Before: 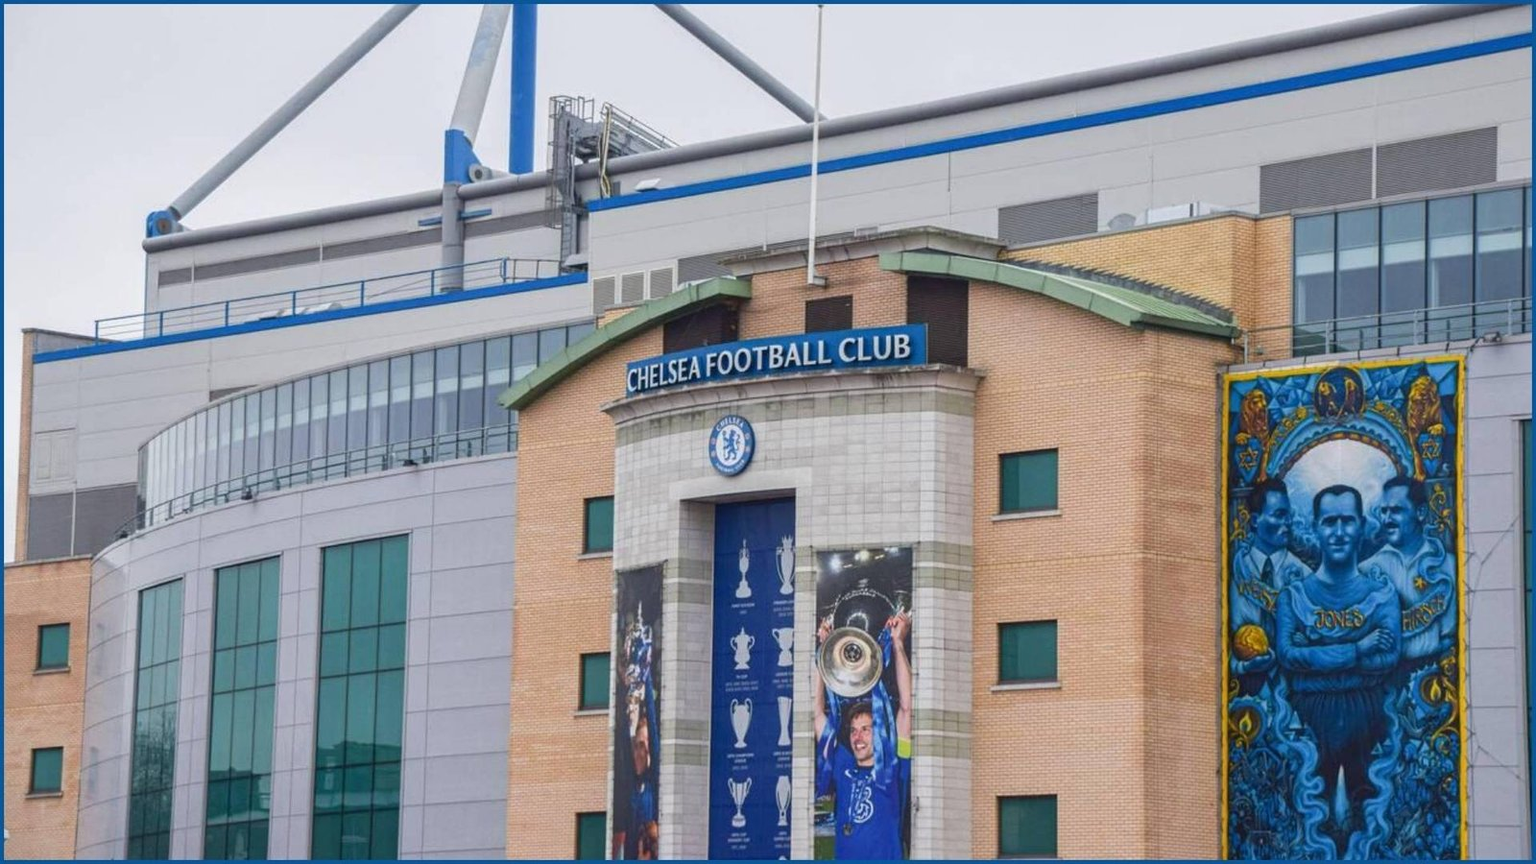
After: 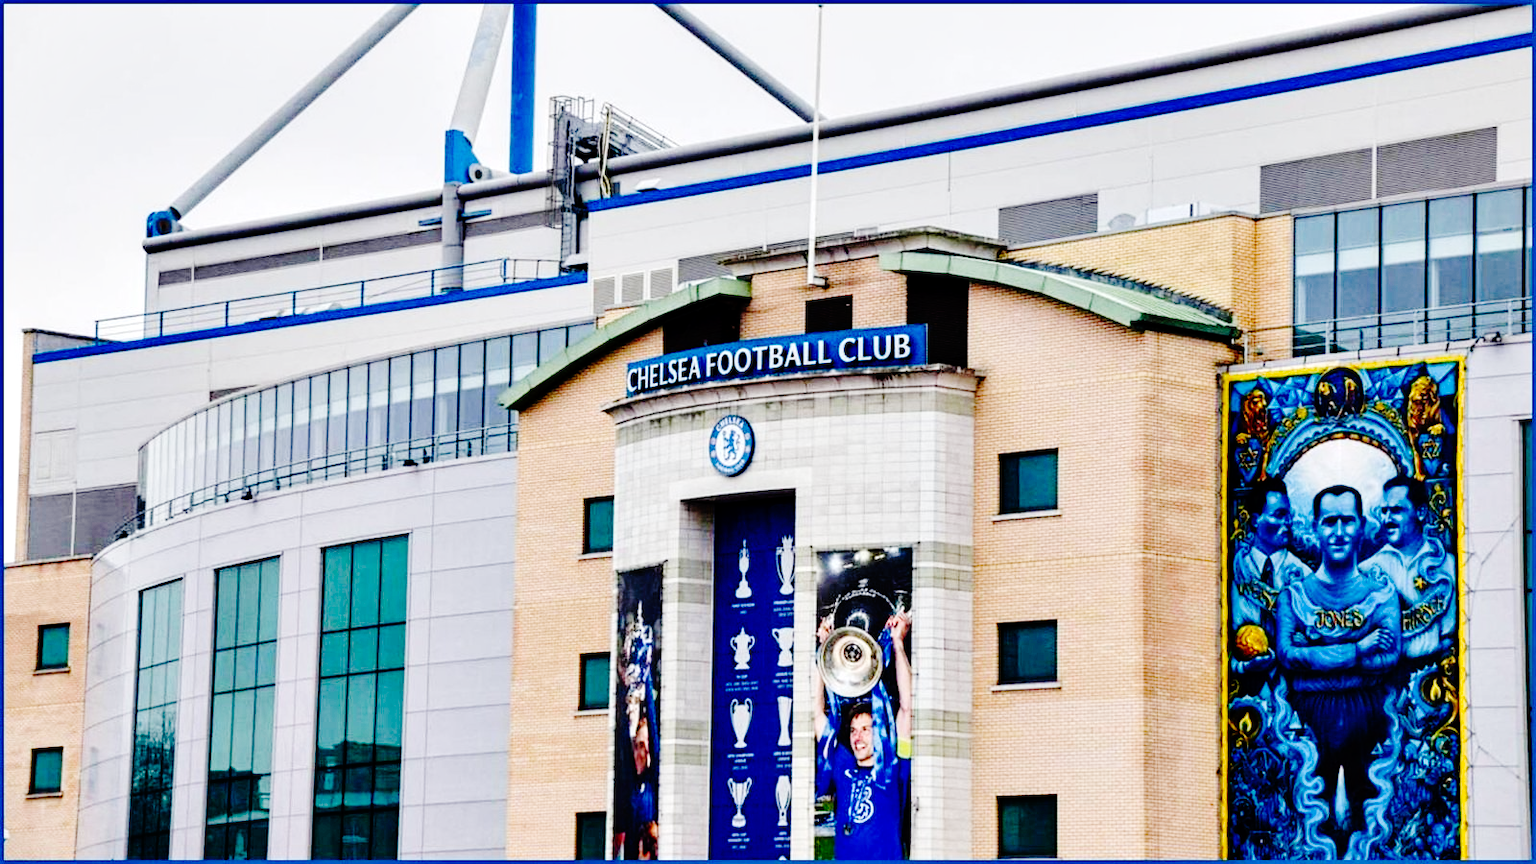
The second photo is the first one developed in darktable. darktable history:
exposure: exposure -0.047 EV, compensate highlight preservation false
base curve: curves: ch0 [(0, 0) (0.036, 0.01) (0.123, 0.254) (0.258, 0.504) (0.507, 0.748) (1, 1)], preserve colors none
contrast equalizer: y [[0.6 ×6], [0.55 ×6], [0 ×6], [0 ×6], [0 ×6]]
